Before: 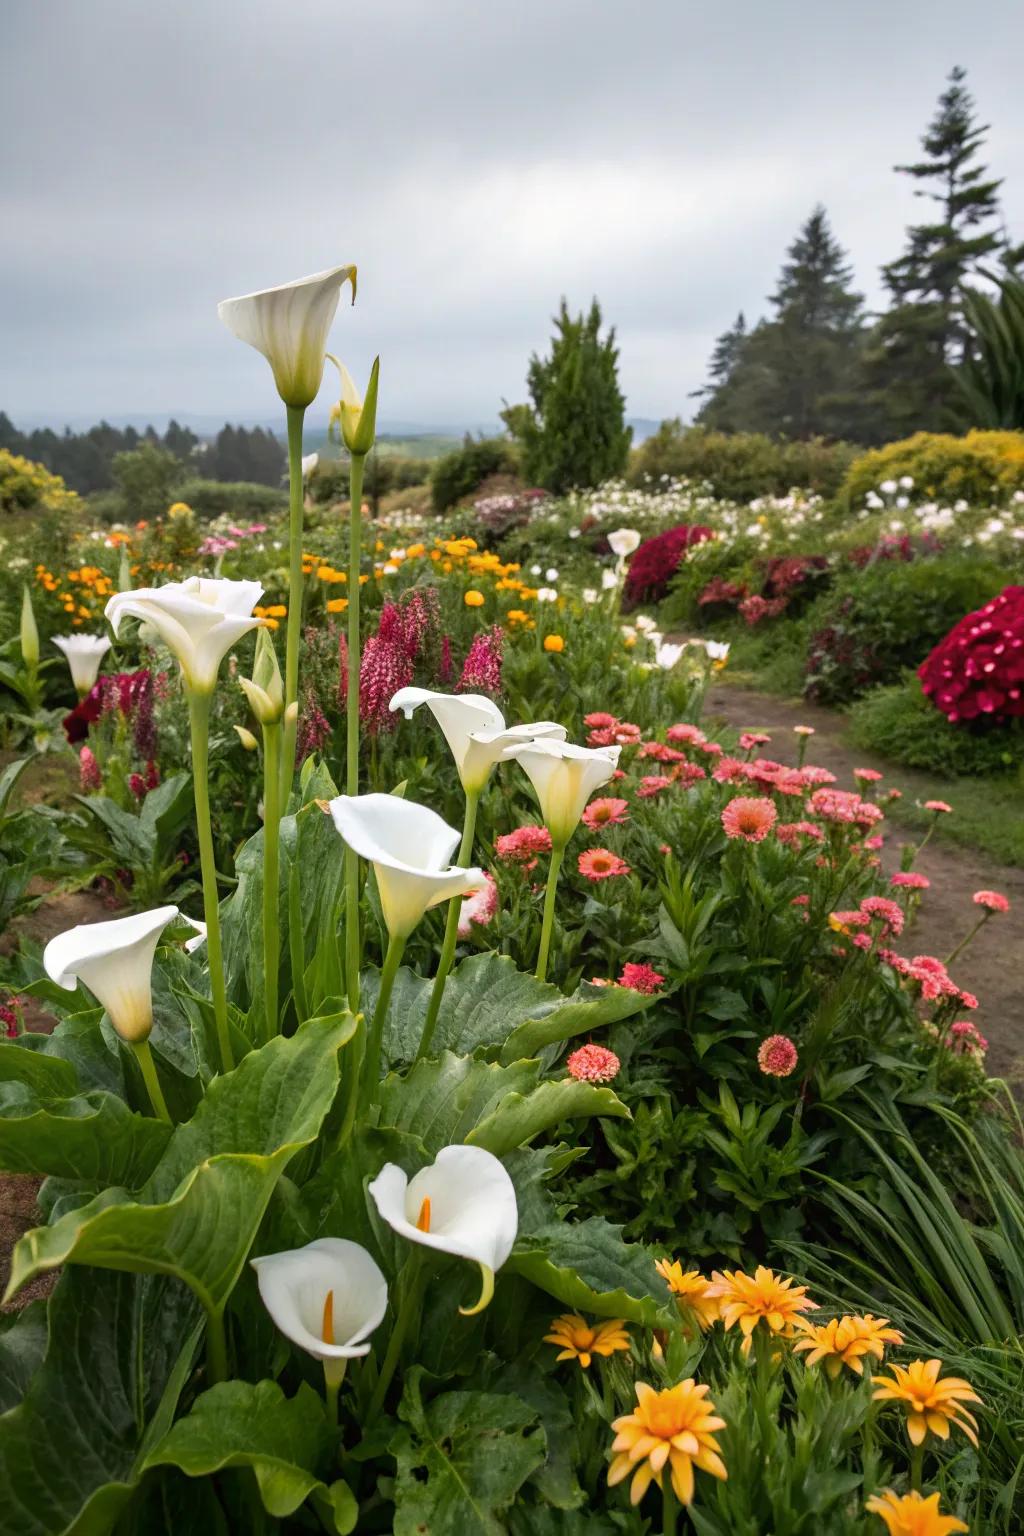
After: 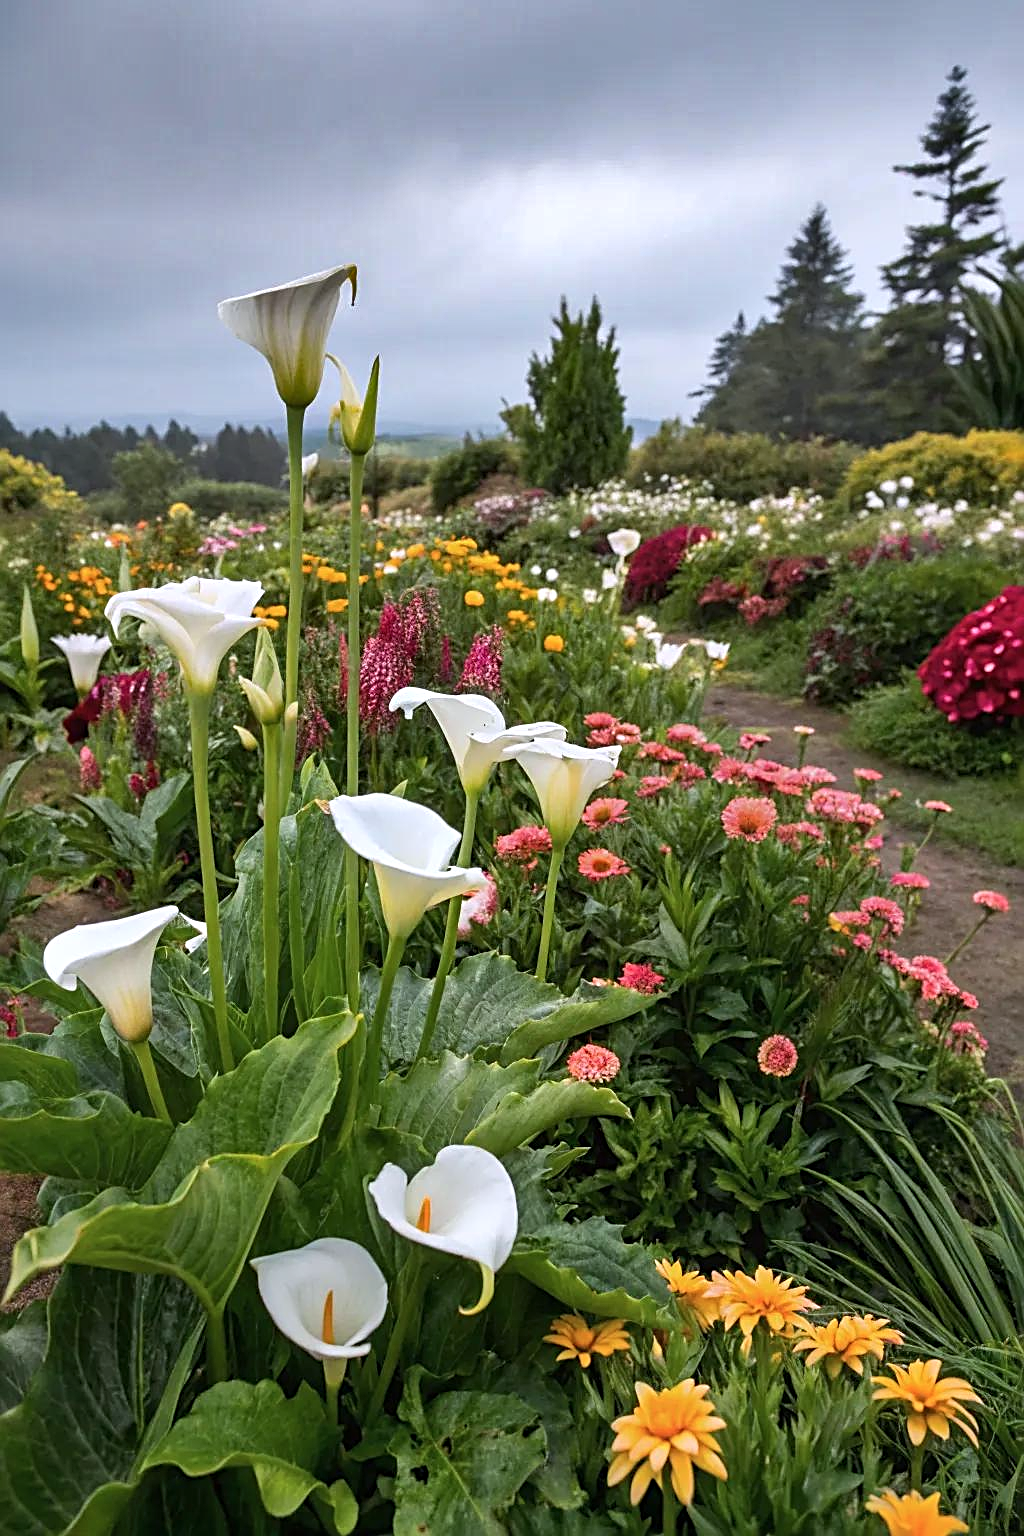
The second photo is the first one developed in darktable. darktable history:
color calibration: gray › normalize channels true, illuminant as shot in camera, x 0.358, y 0.373, temperature 4628.91 K, gamut compression 0.029
shadows and highlights: radius 116.62, shadows 42.5, highlights -61.84, soften with gaussian
sharpen: radius 2.561, amount 0.644
tone equalizer: edges refinement/feathering 500, mask exposure compensation -1.57 EV, preserve details no
